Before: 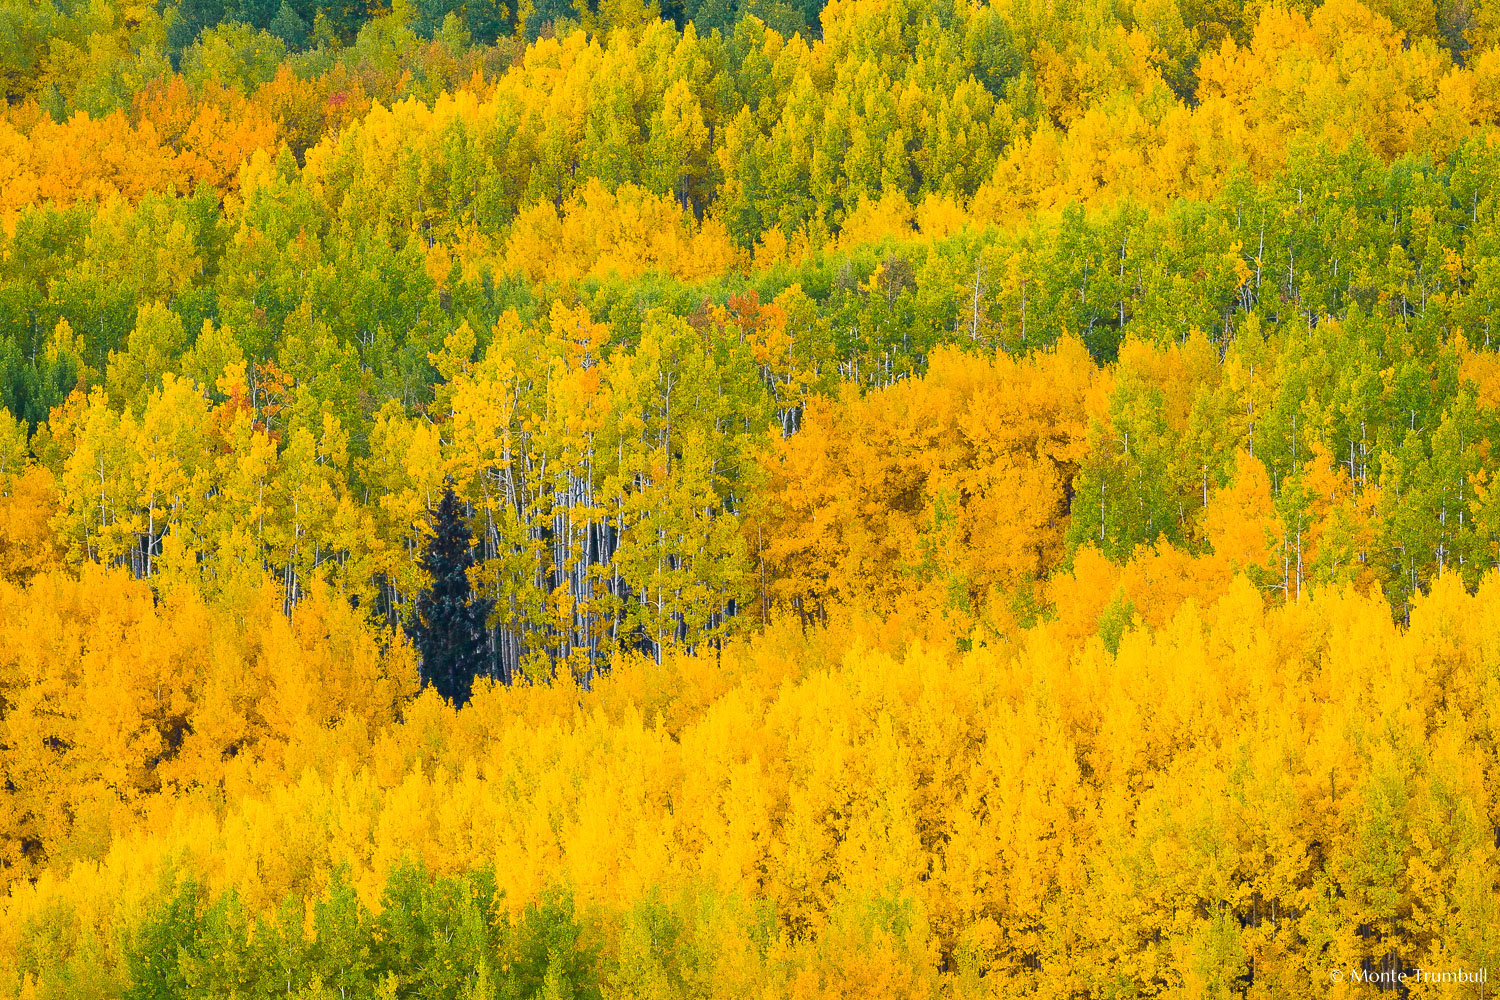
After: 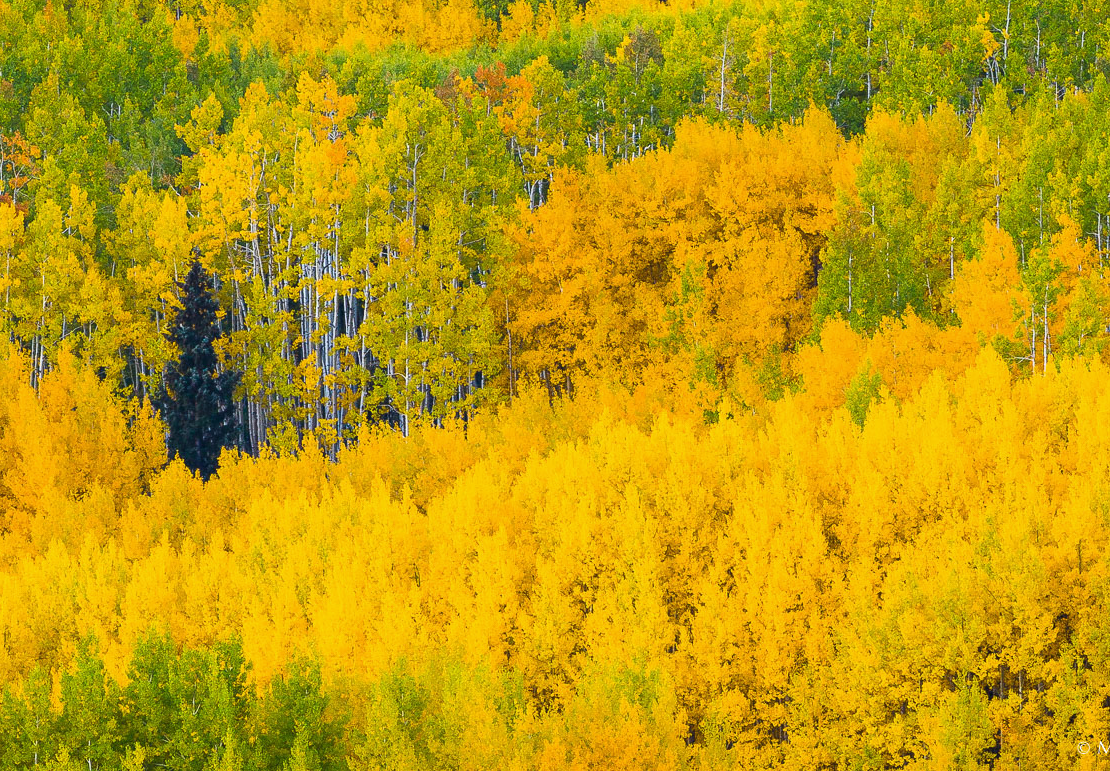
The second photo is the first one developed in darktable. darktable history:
crop: left 16.871%, top 22.857%, right 9.116%
white balance: red 0.98, blue 1.034
